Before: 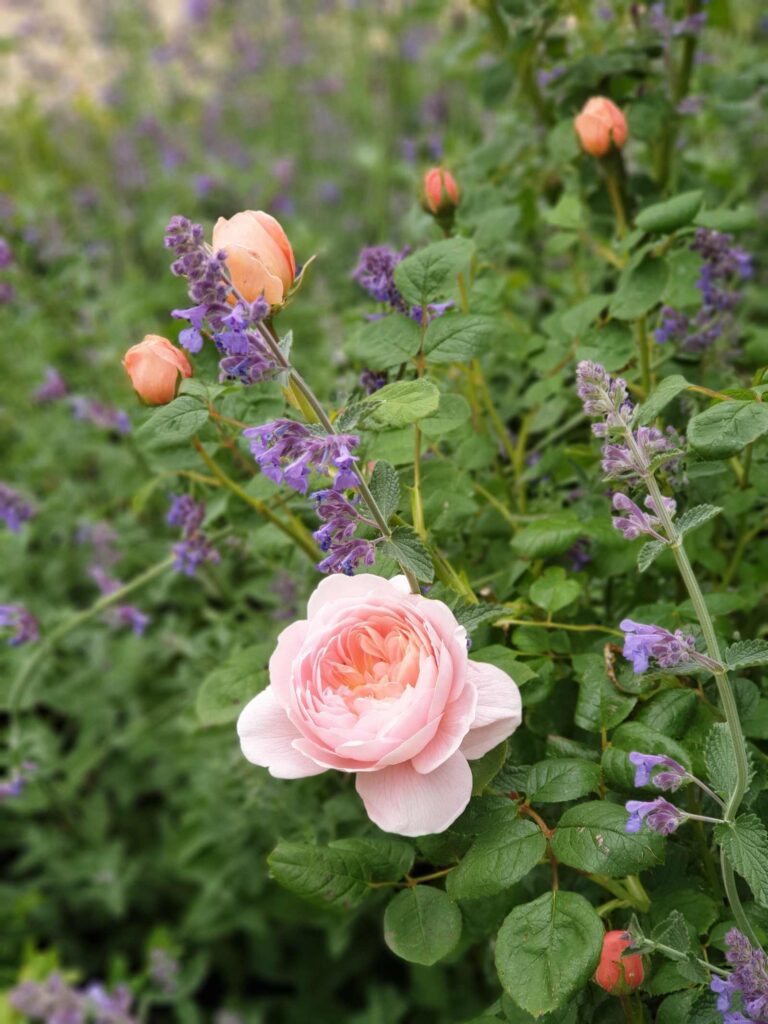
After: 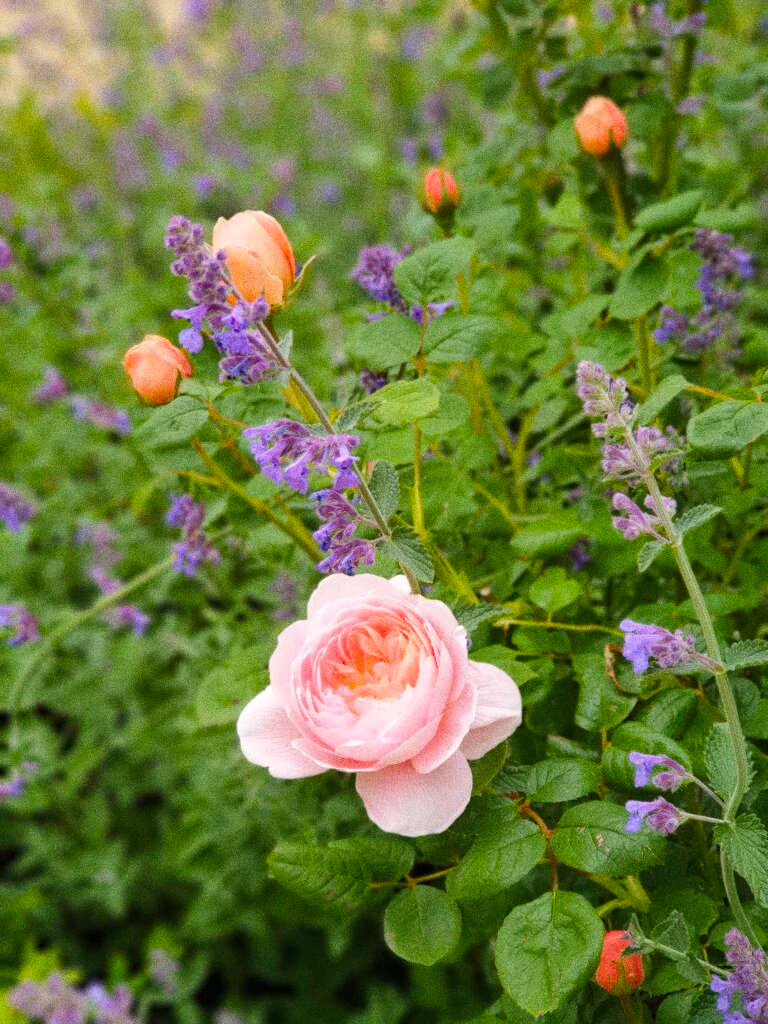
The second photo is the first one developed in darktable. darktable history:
grain: coarseness 0.09 ISO, strength 40%
color balance rgb: perceptual saturation grading › global saturation 25%, perceptual brilliance grading › mid-tones 10%, perceptual brilliance grading › shadows 15%, global vibrance 20%
